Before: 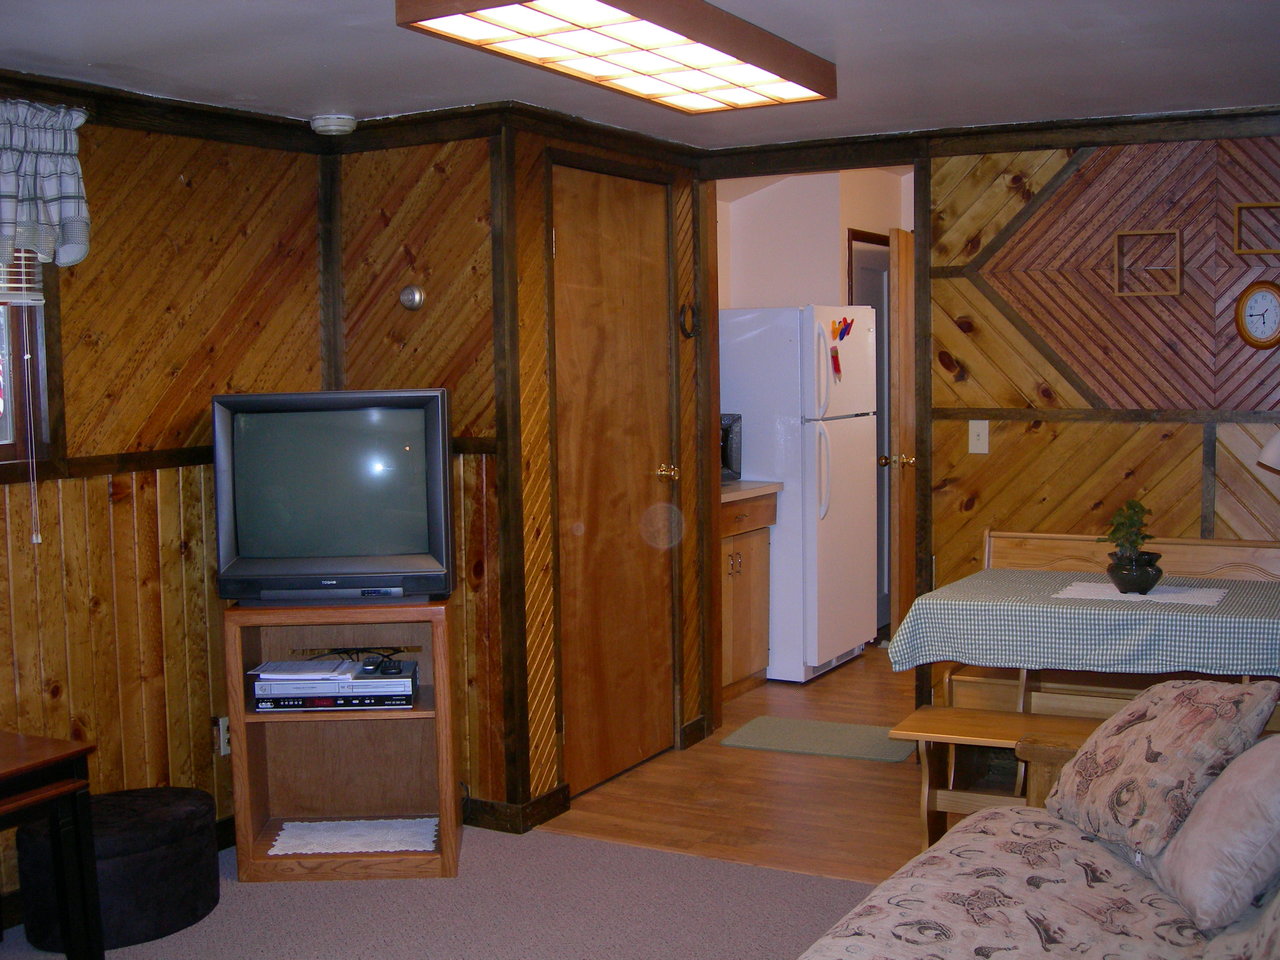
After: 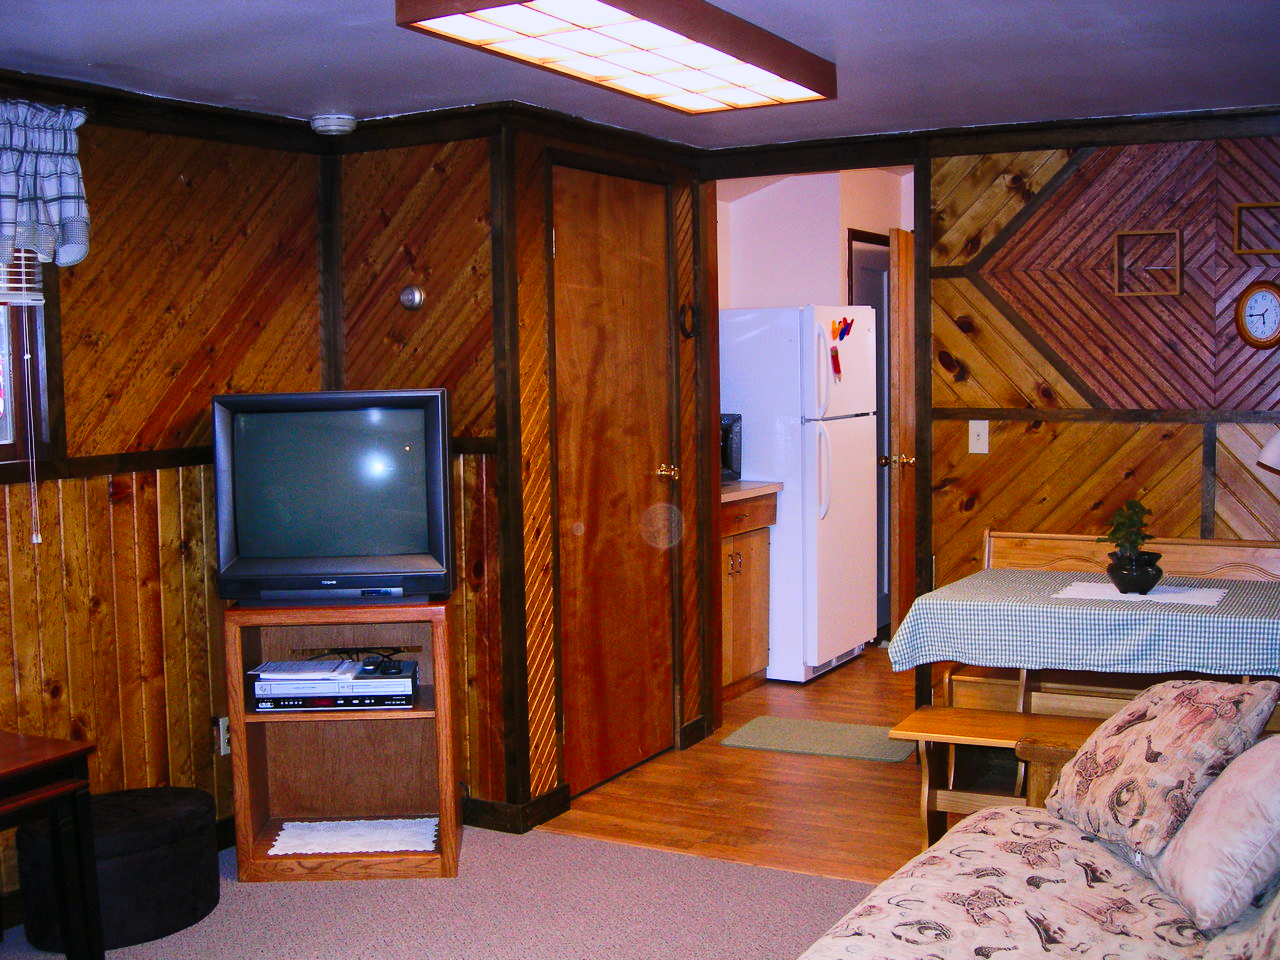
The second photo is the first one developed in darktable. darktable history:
base curve: curves: ch0 [(0, 0) (0.032, 0.025) (0.121, 0.166) (0.206, 0.329) (0.605, 0.79) (1, 1)], preserve colors none
graduated density: hue 238.83°, saturation 50%
contrast brightness saturation: contrast 0.2, brightness 0.16, saturation 0.22
